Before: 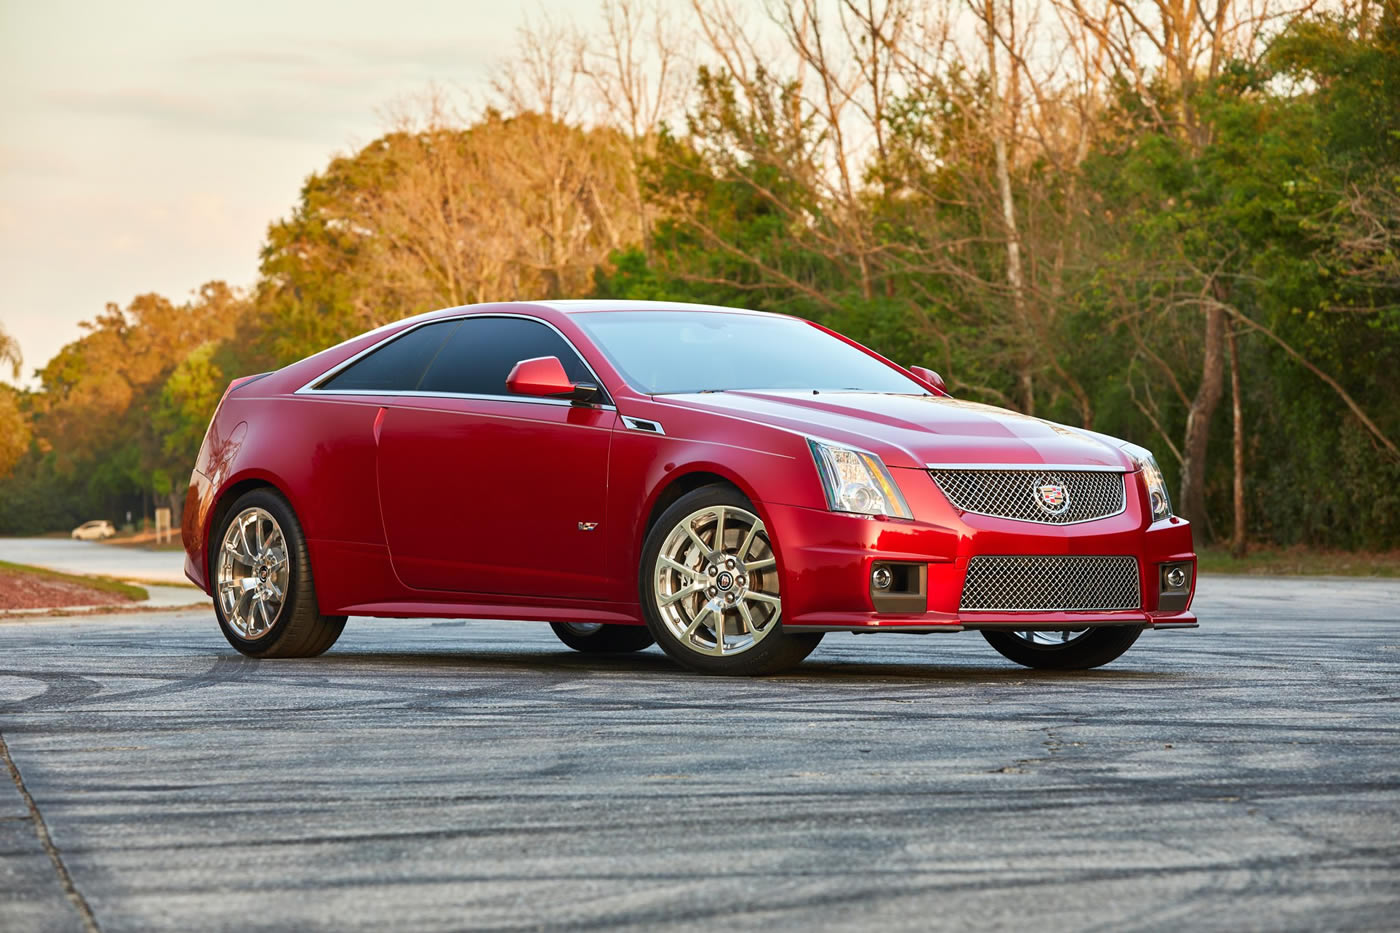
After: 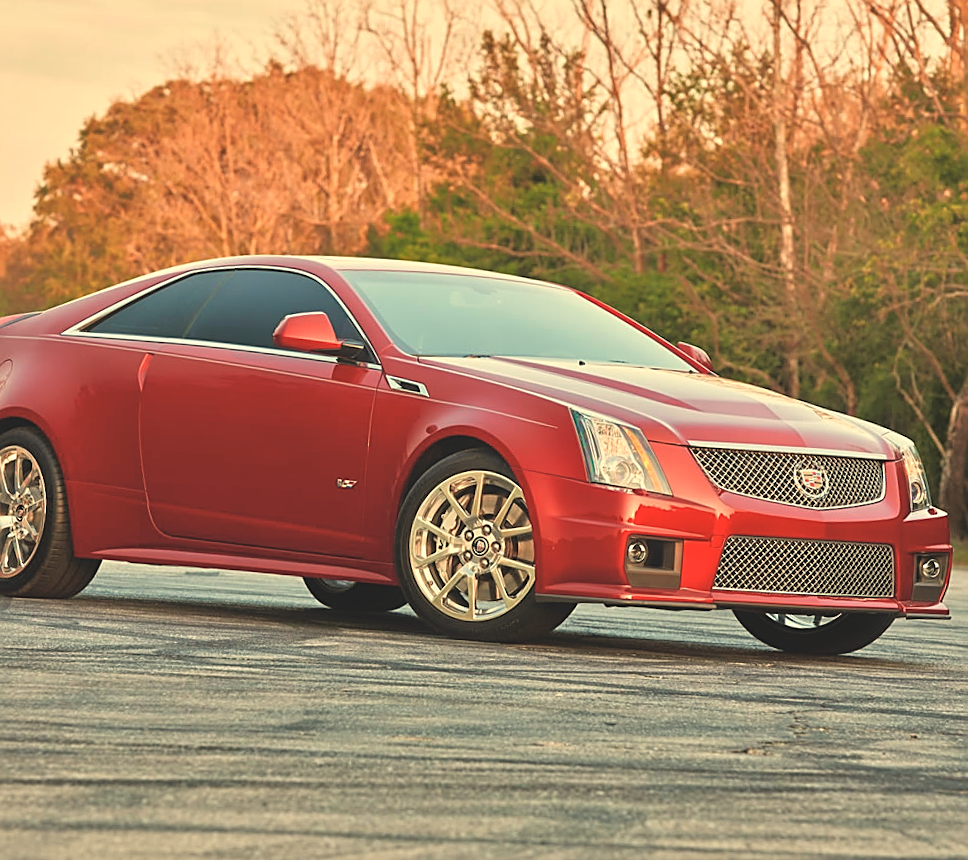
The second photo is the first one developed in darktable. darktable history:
tone equalizer: -8 EV 0.001 EV, -7 EV -0.004 EV, -6 EV 0.009 EV, -5 EV 0.032 EV, -4 EV 0.276 EV, -3 EV 0.644 EV, -2 EV 0.584 EV, -1 EV 0.187 EV, +0 EV 0.024 EV
exposure: black level correction -0.015, exposure -0.125 EV, compensate highlight preservation false
white balance: red 1.08, blue 0.791
sharpen: on, module defaults
crop and rotate: angle -3.27°, left 14.277%, top 0.028%, right 10.766%, bottom 0.028%
color zones: curves: ch1 [(0, 0.455) (0.063, 0.455) (0.286, 0.495) (0.429, 0.5) (0.571, 0.5) (0.714, 0.5) (0.857, 0.5) (1, 0.455)]; ch2 [(0, 0.532) (0.063, 0.521) (0.233, 0.447) (0.429, 0.489) (0.571, 0.5) (0.714, 0.5) (0.857, 0.5) (1, 0.532)]
